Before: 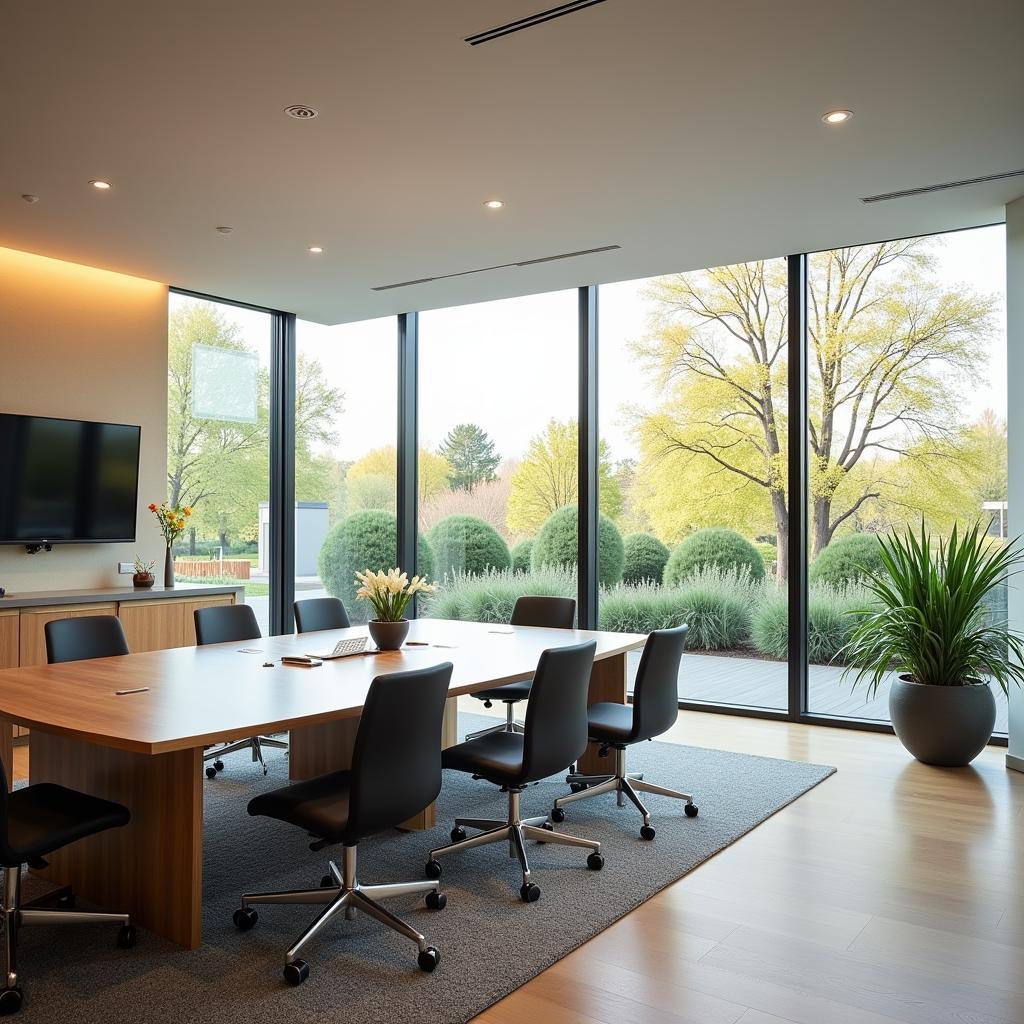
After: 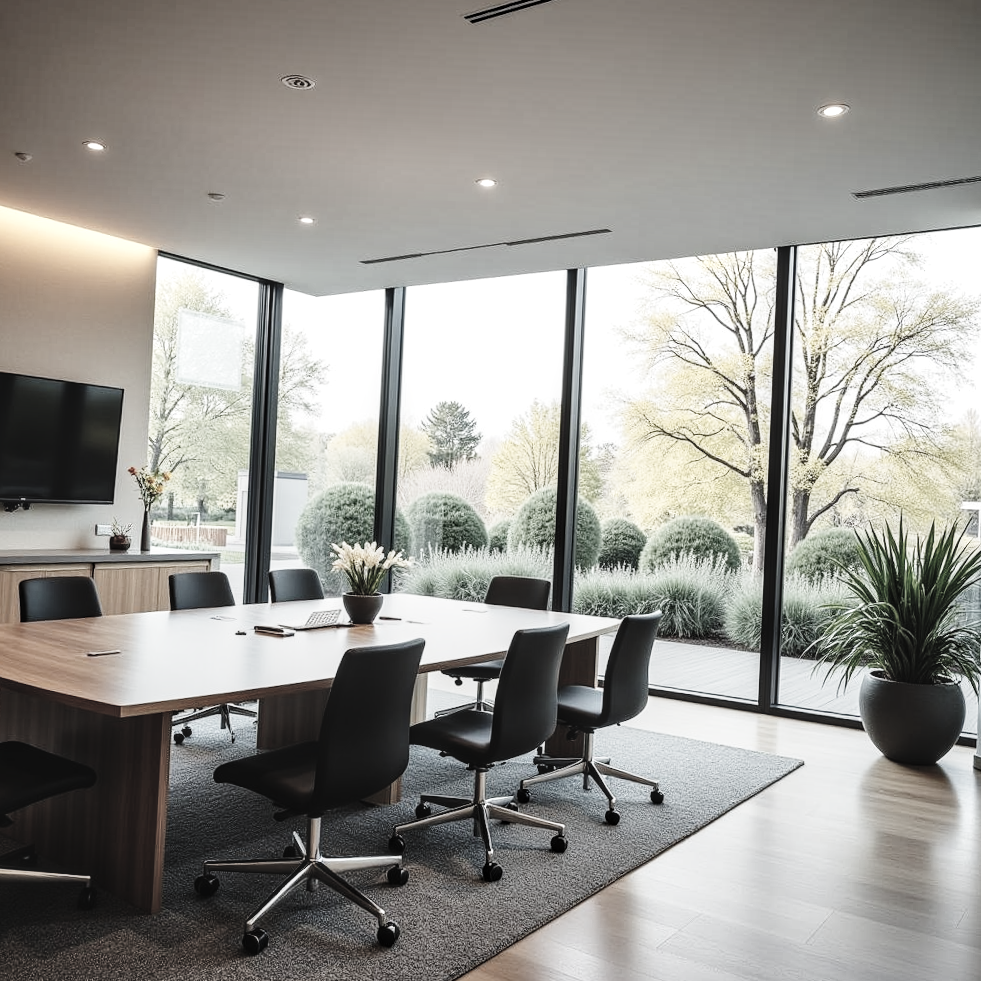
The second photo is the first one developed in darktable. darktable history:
crop and rotate: angle -2.52°
color correction: highlights b* 0.012, saturation 0.292
local contrast: on, module defaults
shadows and highlights: white point adjustment 1.01, soften with gaussian
tone curve: curves: ch0 [(0, 0.023) (0.132, 0.075) (0.251, 0.186) (0.441, 0.476) (0.662, 0.757) (0.849, 0.927) (1, 0.99)]; ch1 [(0, 0) (0.447, 0.411) (0.483, 0.469) (0.498, 0.496) (0.518, 0.514) (0.561, 0.59) (0.606, 0.659) (0.657, 0.725) (0.869, 0.916) (1, 1)]; ch2 [(0, 0) (0.307, 0.315) (0.425, 0.438) (0.483, 0.477) (0.503, 0.503) (0.526, 0.553) (0.552, 0.601) (0.615, 0.669) (0.703, 0.797) (0.985, 0.966)], preserve colors none
